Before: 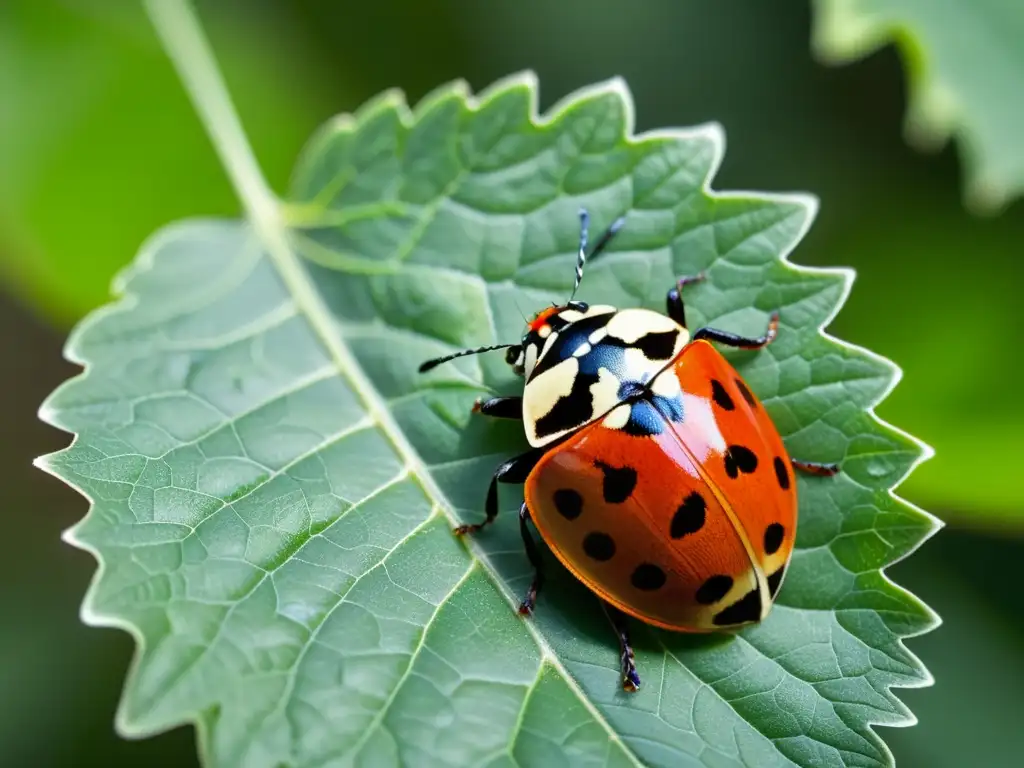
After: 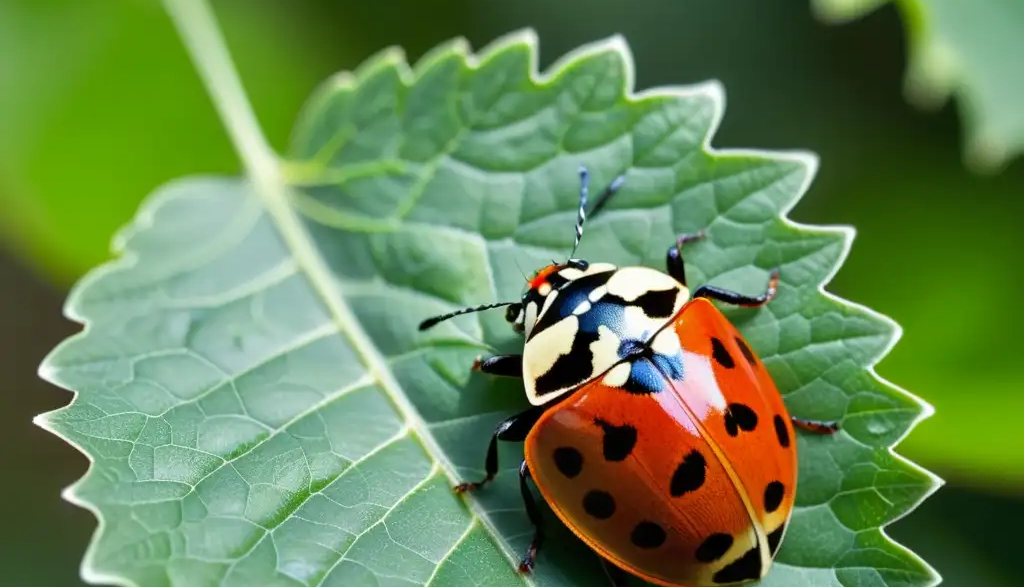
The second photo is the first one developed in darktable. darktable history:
crop: top 5.573%, bottom 17.909%
